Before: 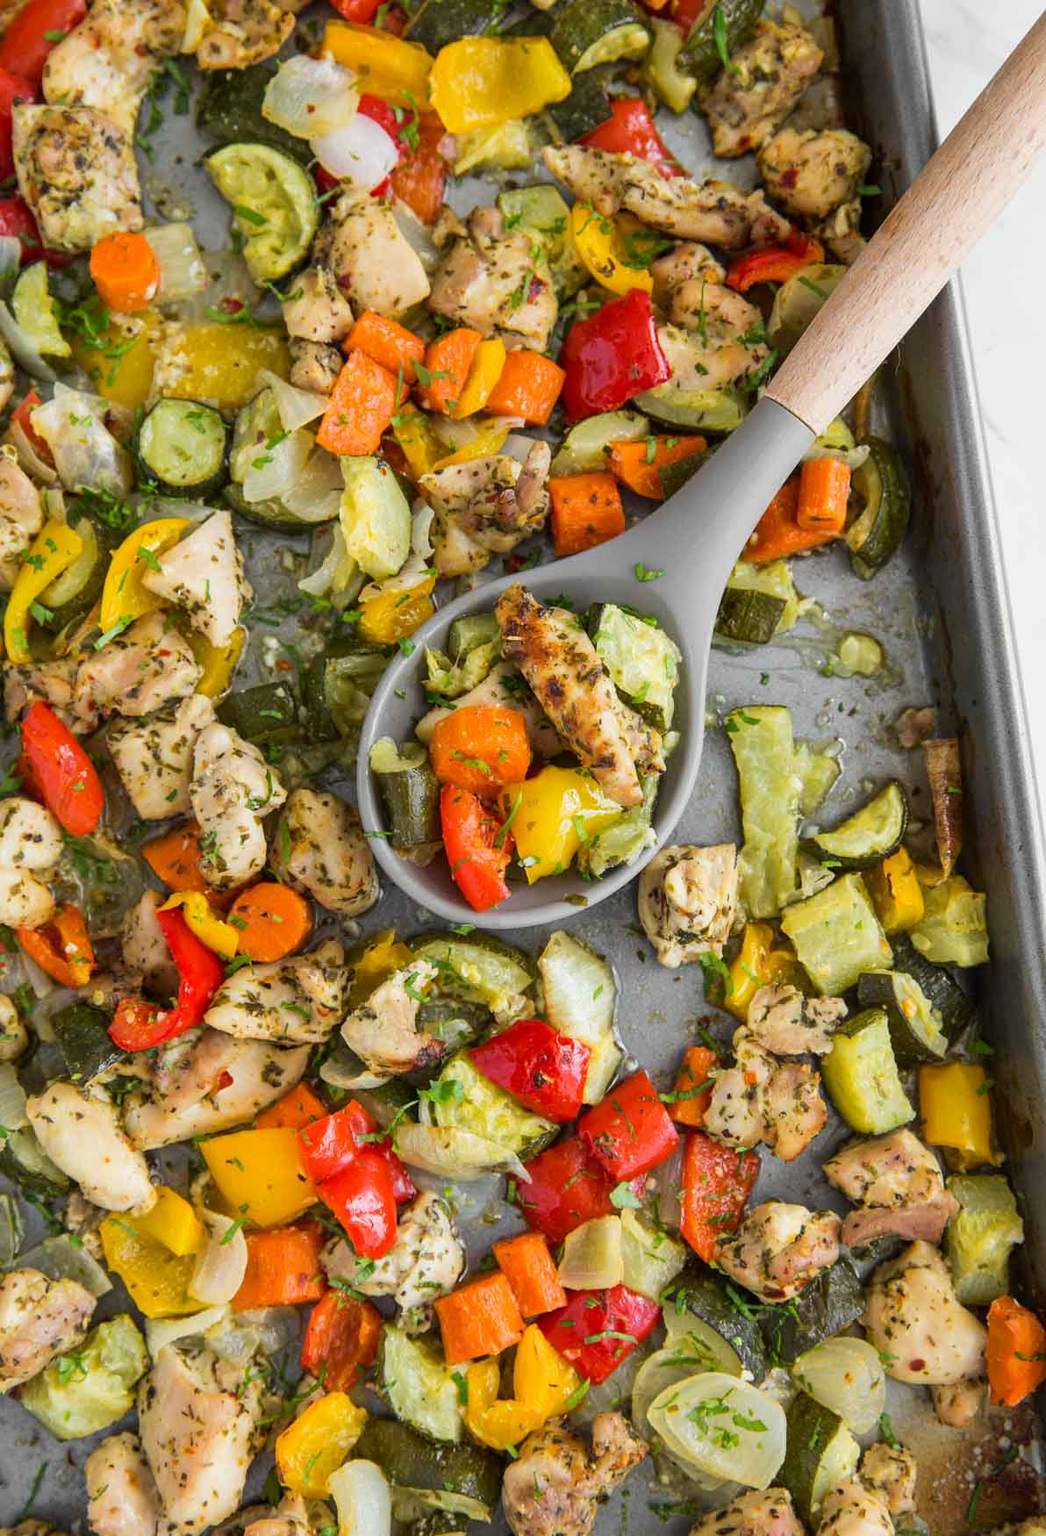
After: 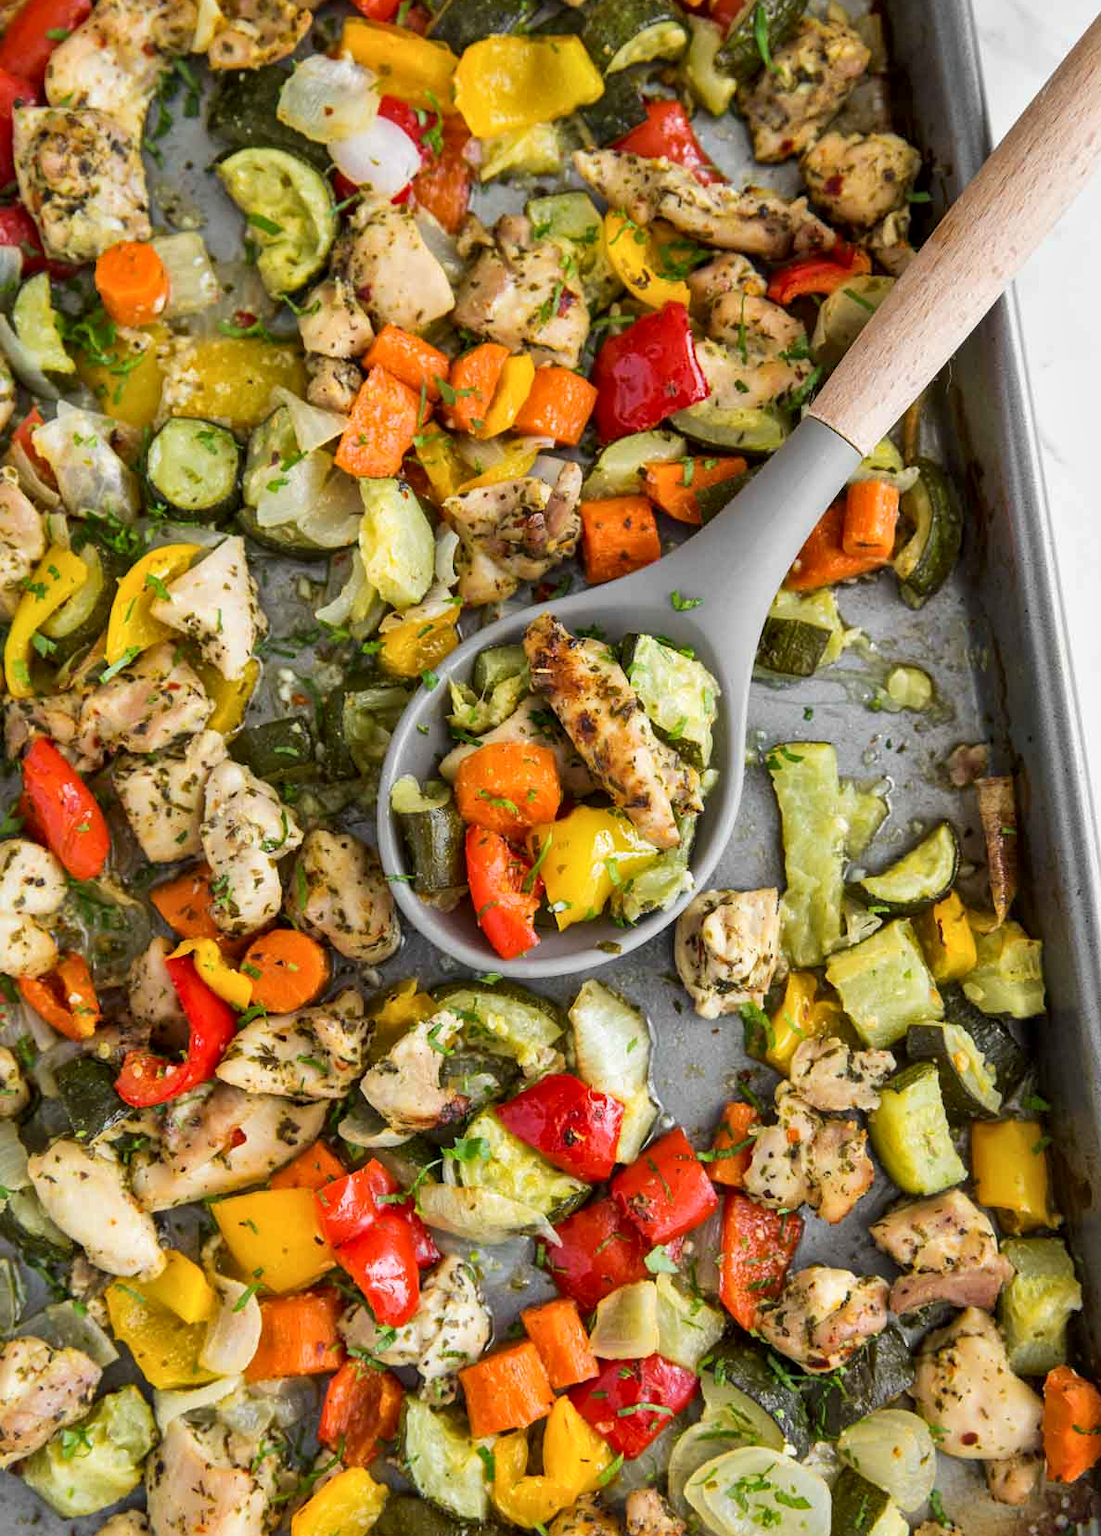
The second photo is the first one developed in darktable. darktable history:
crop: top 0.266%, right 0.255%, bottom 5.105%
local contrast: mode bilateral grid, contrast 30, coarseness 26, midtone range 0.2
